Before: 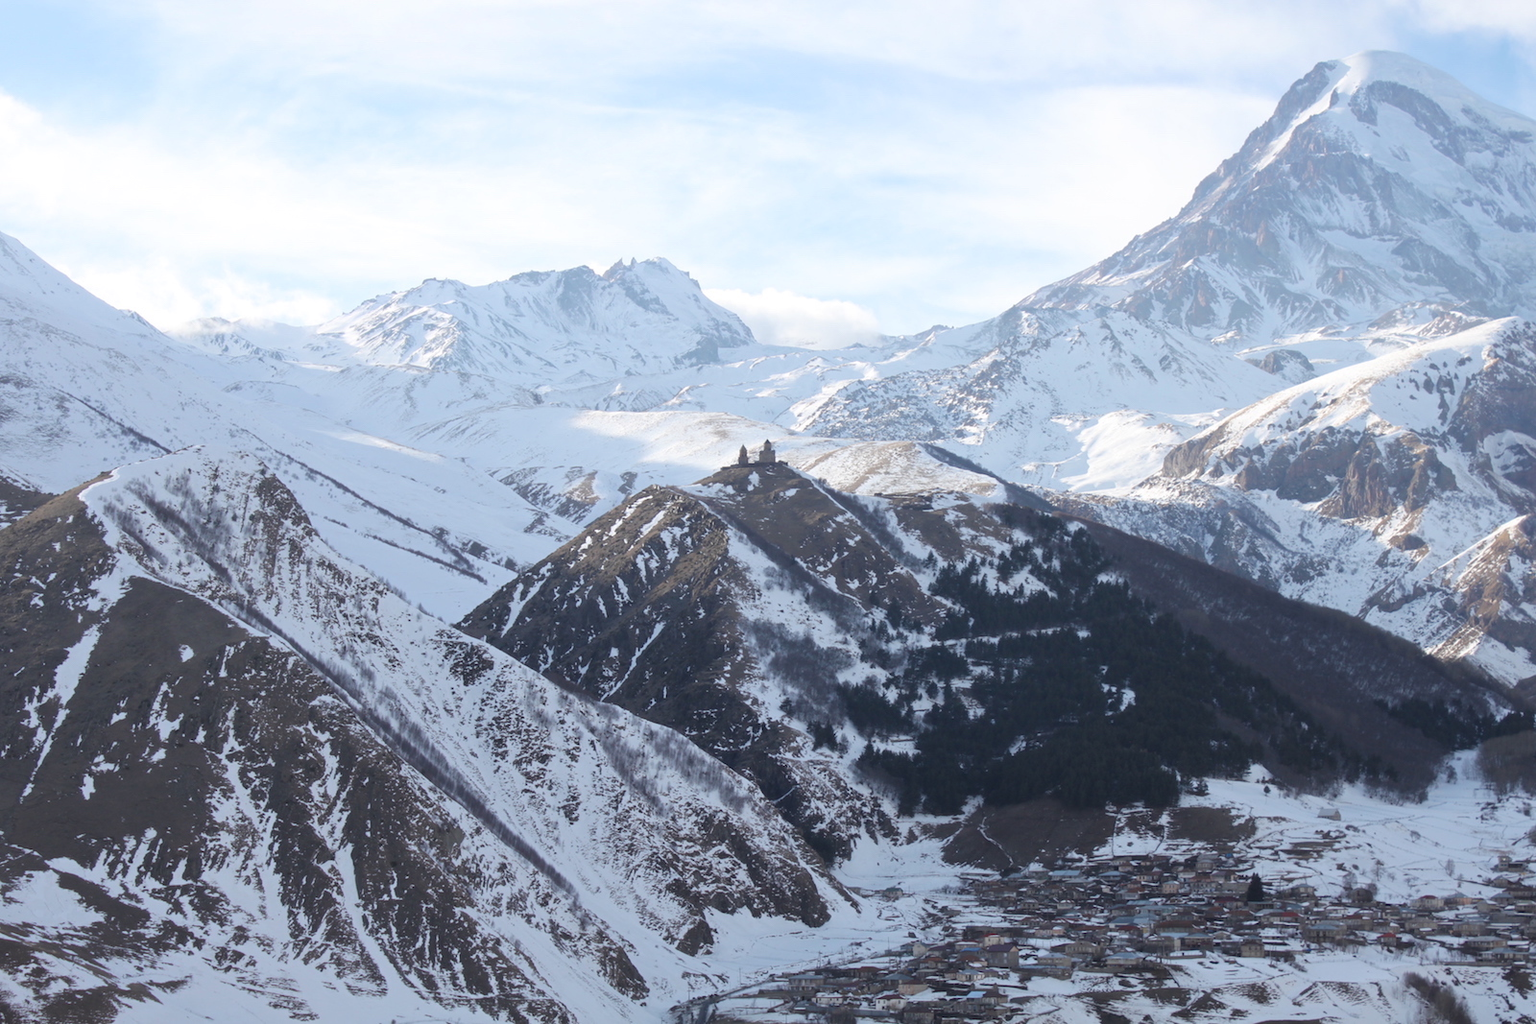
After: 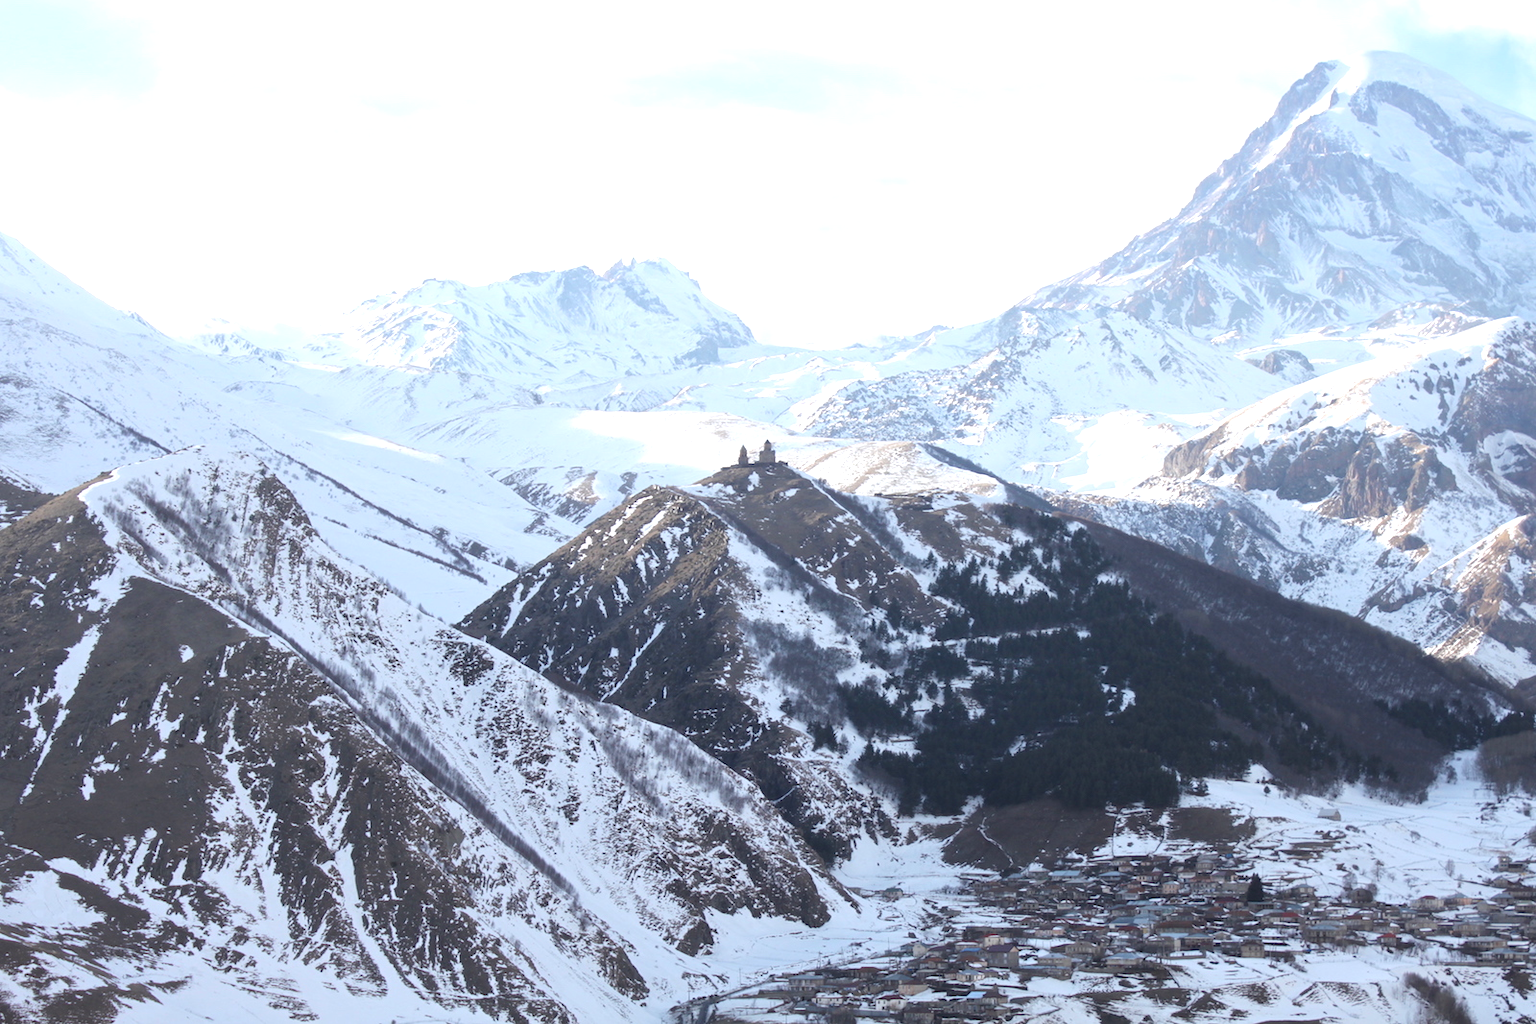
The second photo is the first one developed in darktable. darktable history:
exposure: exposure 0.563 EV, compensate exposure bias true, compensate highlight preservation false
contrast brightness saturation: contrast 0.073
